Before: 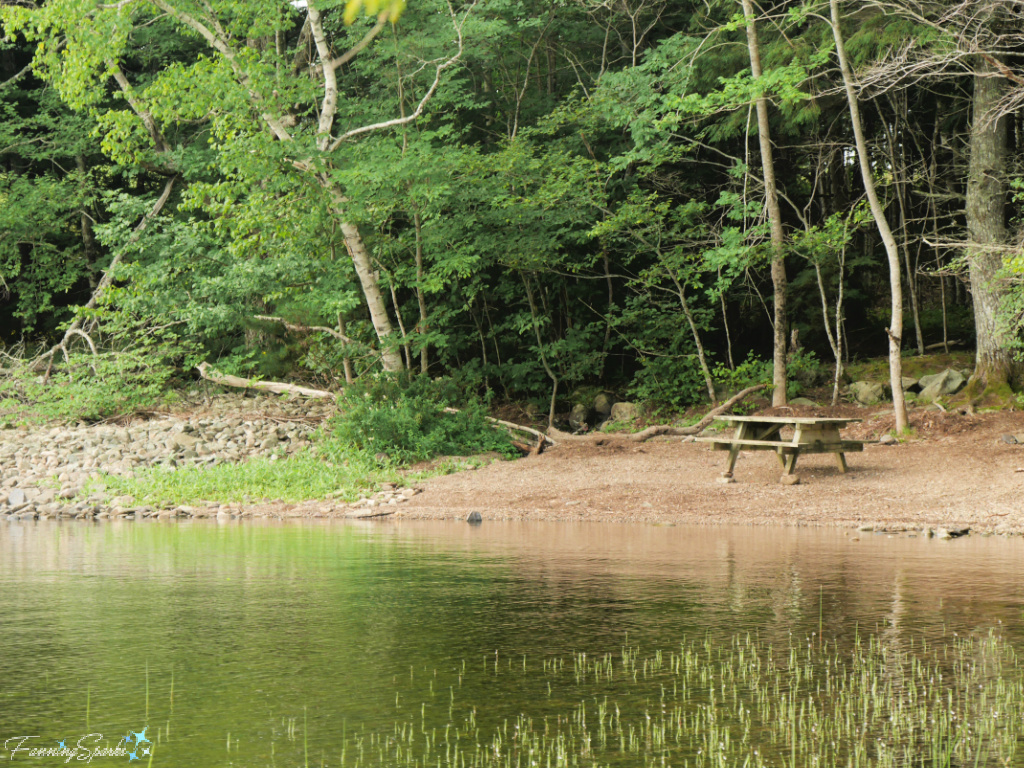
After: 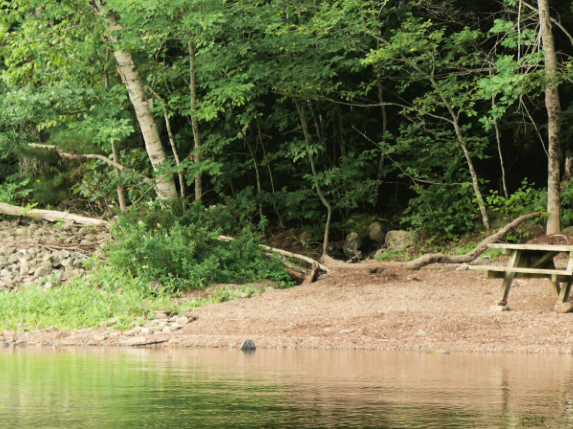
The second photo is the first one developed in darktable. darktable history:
crop and rotate: left 22.132%, top 22.412%, right 21.9%, bottom 21.671%
contrast brightness saturation: contrast 0.138
